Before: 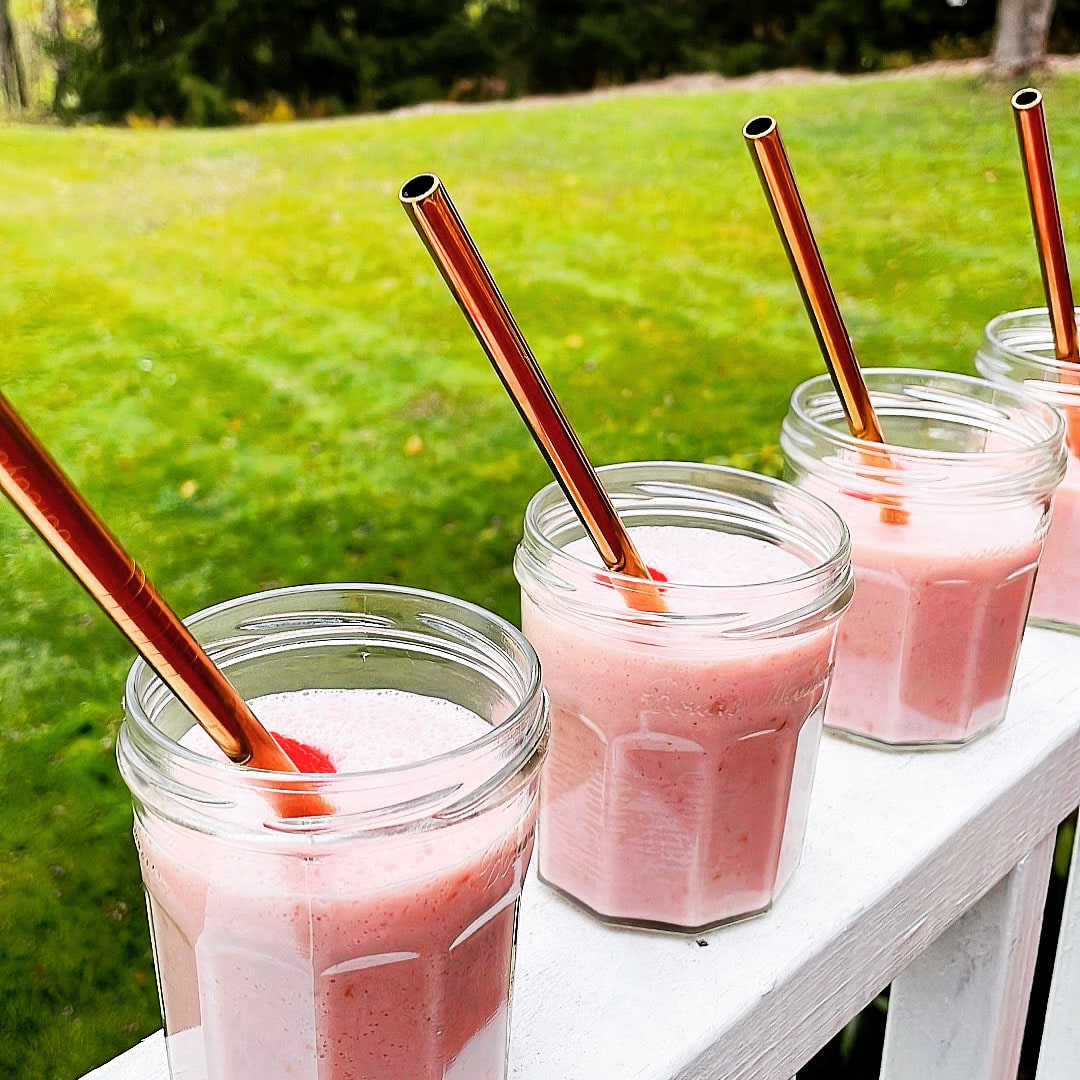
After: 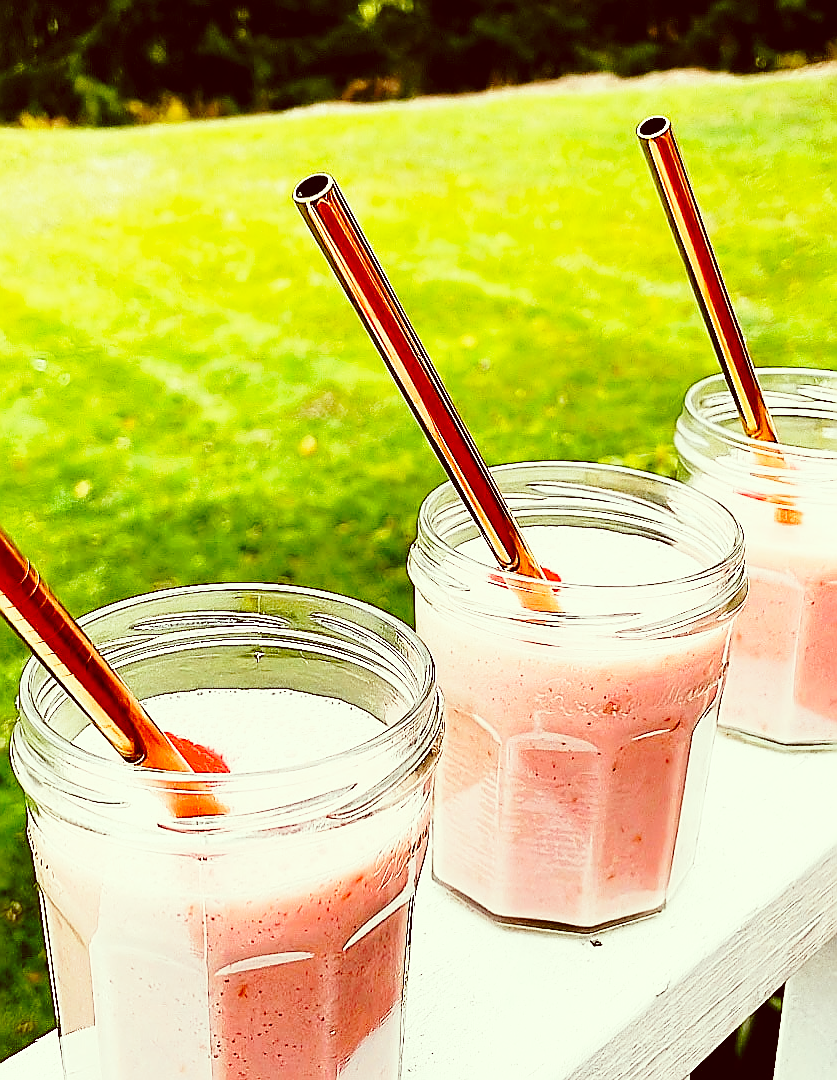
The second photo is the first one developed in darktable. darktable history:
color correction: highlights a* -6.18, highlights b* 9.55, shadows a* 10.87, shadows b* 23.24
crop: left 9.899%, right 12.588%
base curve: curves: ch0 [(0, 0) (0.028, 0.03) (0.121, 0.232) (0.46, 0.748) (0.859, 0.968) (1, 1)], preserve colors none
sharpen: radius 1.418, amount 1.243, threshold 0.786
